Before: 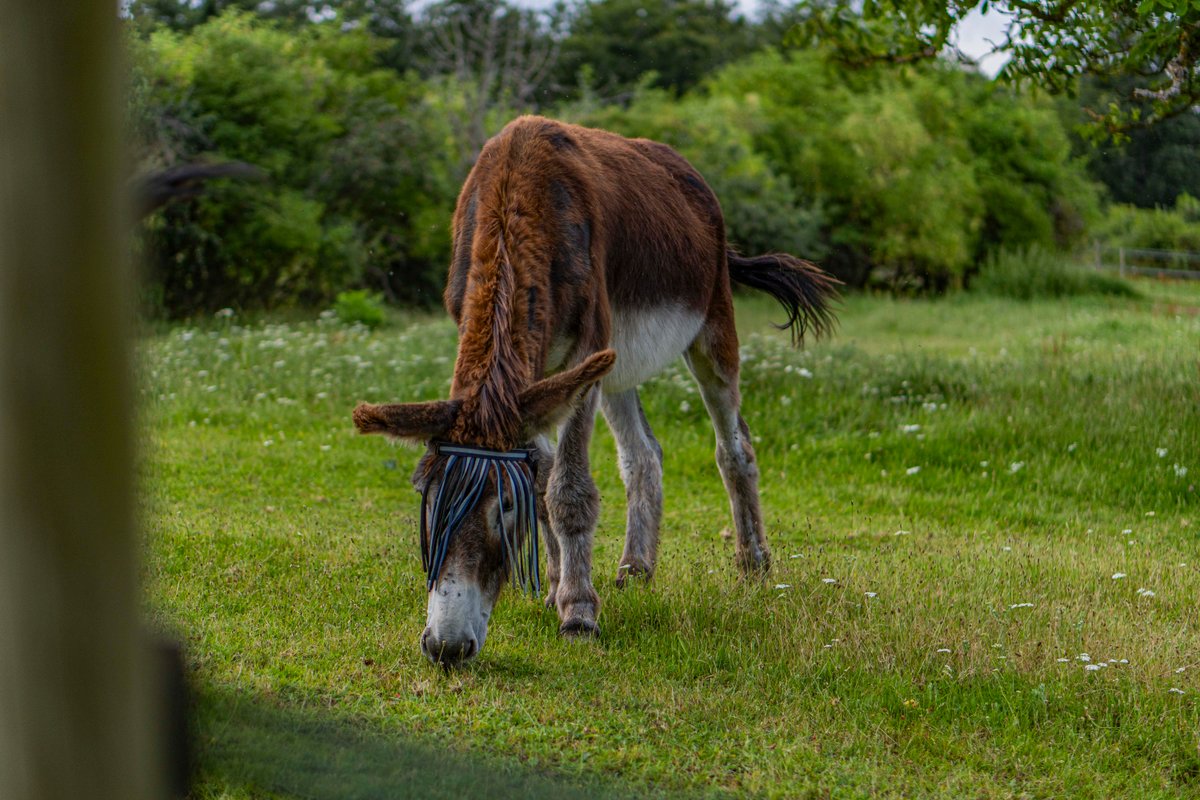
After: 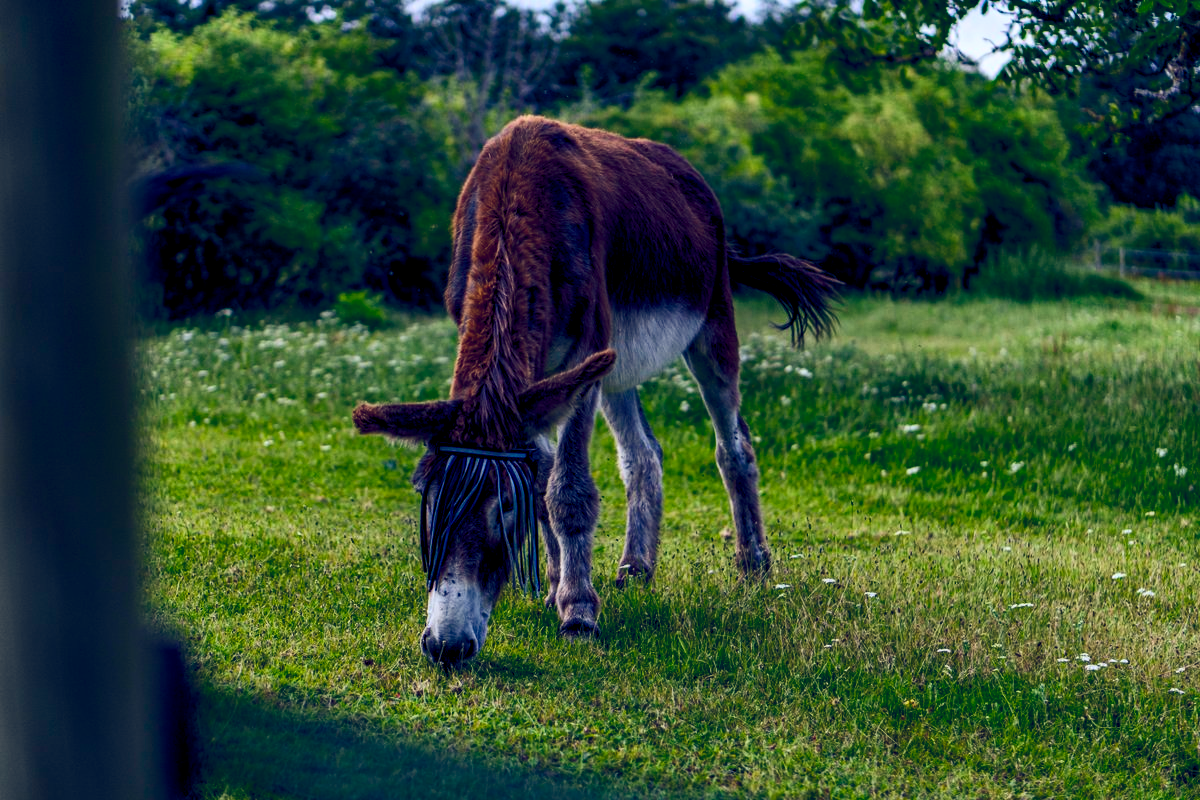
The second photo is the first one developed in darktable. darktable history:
color balance rgb: shadows lift › luminance -41.13%, shadows lift › chroma 14.13%, shadows lift › hue 260°, power › luminance -3.76%, power › chroma 0.56%, power › hue 40.37°, highlights gain › luminance 16.81%, highlights gain › chroma 2.94%, highlights gain › hue 260°, global offset › luminance -0.29%, global offset › chroma 0.31%, global offset › hue 260°, perceptual saturation grading › global saturation 20%, perceptual saturation grading › highlights -13.92%, perceptual saturation grading › shadows 50%
contrast brightness saturation: contrast 0.22
